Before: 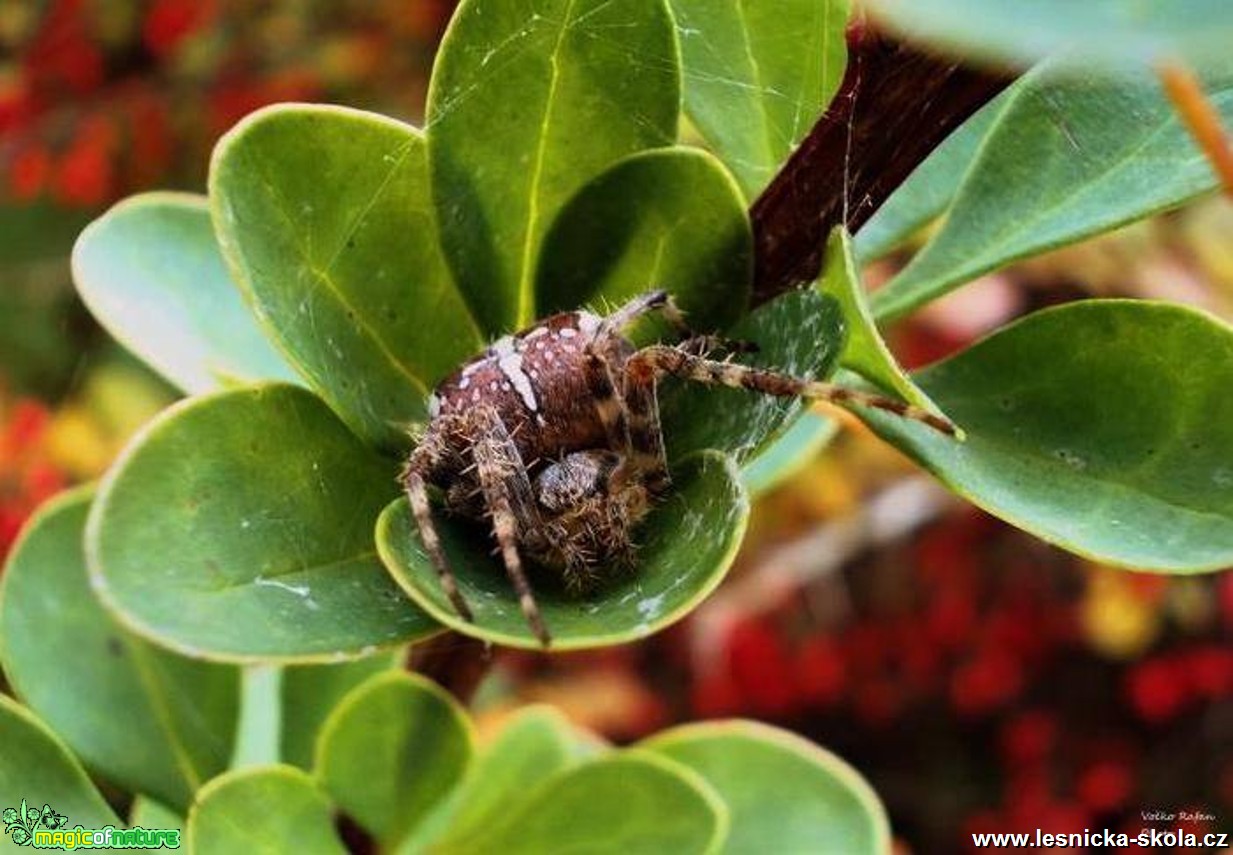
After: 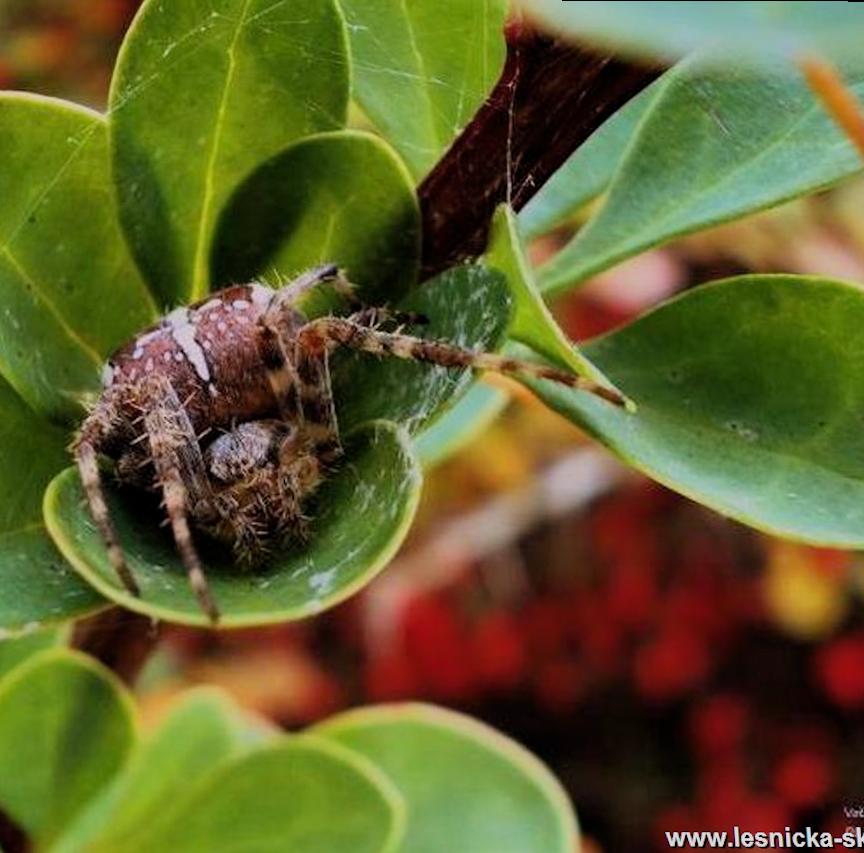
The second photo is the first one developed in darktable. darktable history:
rotate and perspective: rotation 0.215°, lens shift (vertical) -0.139, crop left 0.069, crop right 0.939, crop top 0.002, crop bottom 0.996
crop and rotate: left 24.6%
filmic rgb: middle gray luminance 18.42%, black relative exposure -10.5 EV, white relative exposure 3.4 EV, threshold 6 EV, target black luminance 0%, hardness 6.03, latitude 99%, contrast 0.847, shadows ↔ highlights balance 0.505%, add noise in highlights 0, preserve chrominance max RGB, color science v3 (2019), use custom middle-gray values true, iterations of high-quality reconstruction 0, contrast in highlights soft, enable highlight reconstruction true
color balance rgb: shadows lift › luminance -10%, highlights gain › luminance 10%, saturation formula JzAzBz (2021)
white balance: red 1.009, blue 1.027
